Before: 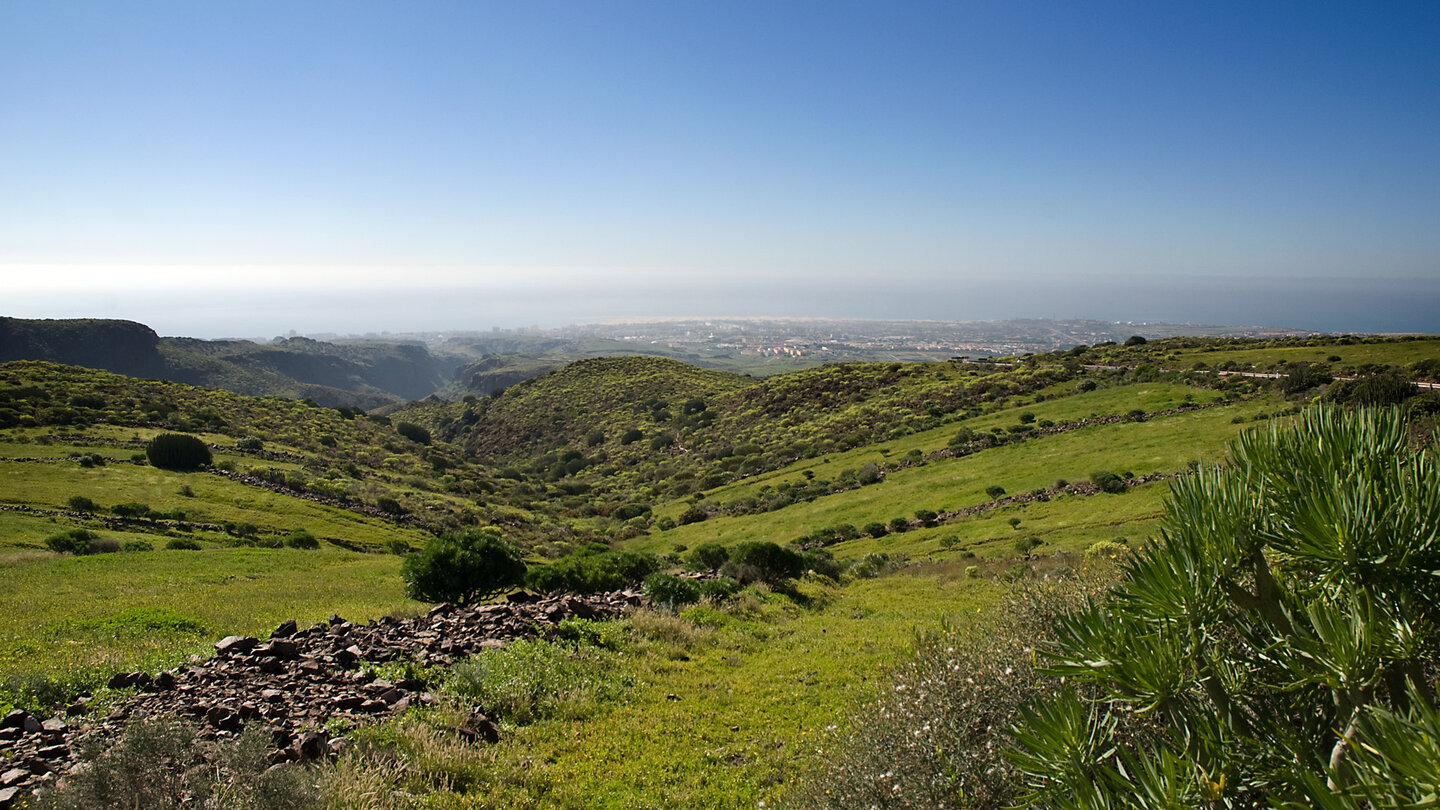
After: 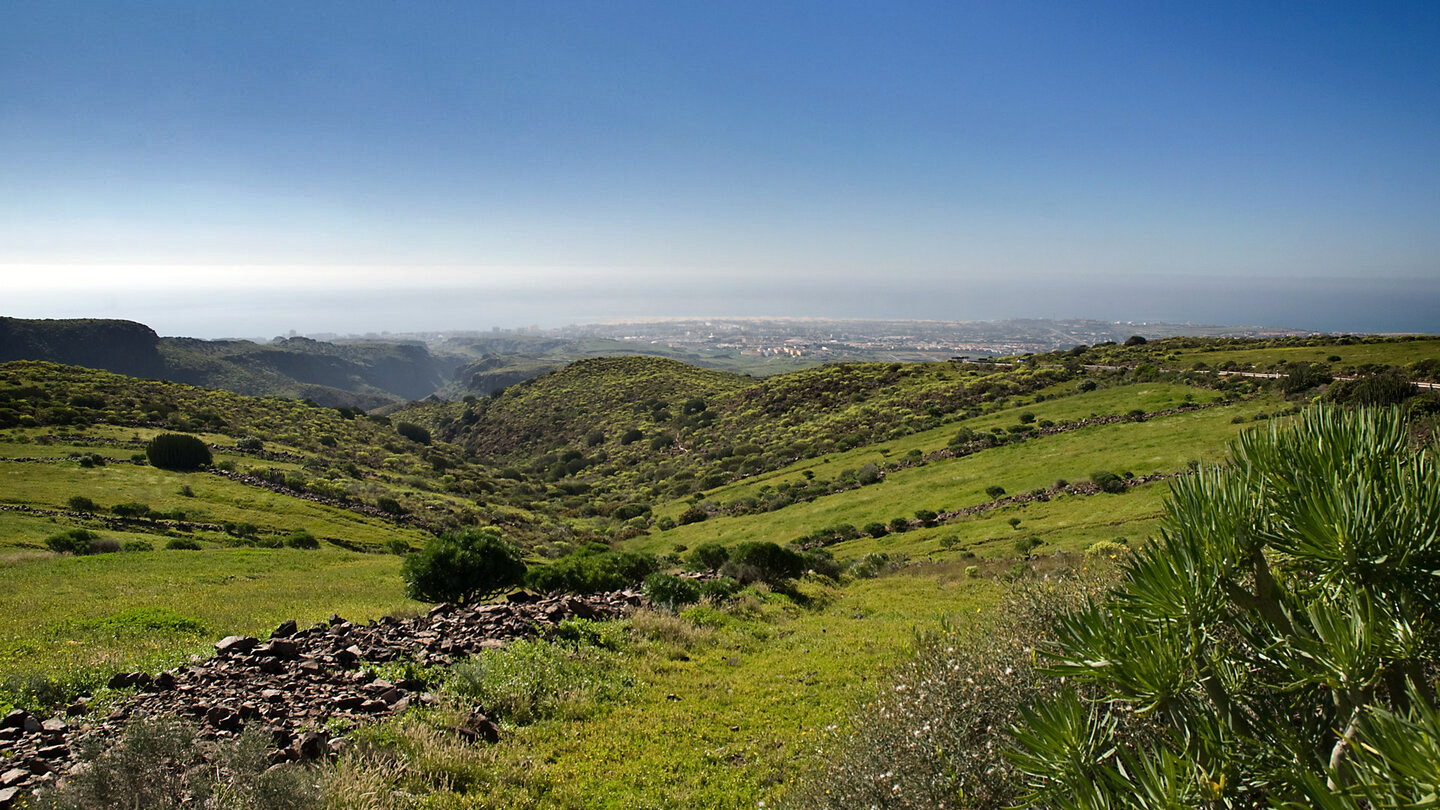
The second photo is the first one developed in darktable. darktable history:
shadows and highlights: shadows 24.5, highlights -78.15, soften with gaussian
contrast brightness saturation: contrast 0.1, brightness 0.02, saturation 0.02
